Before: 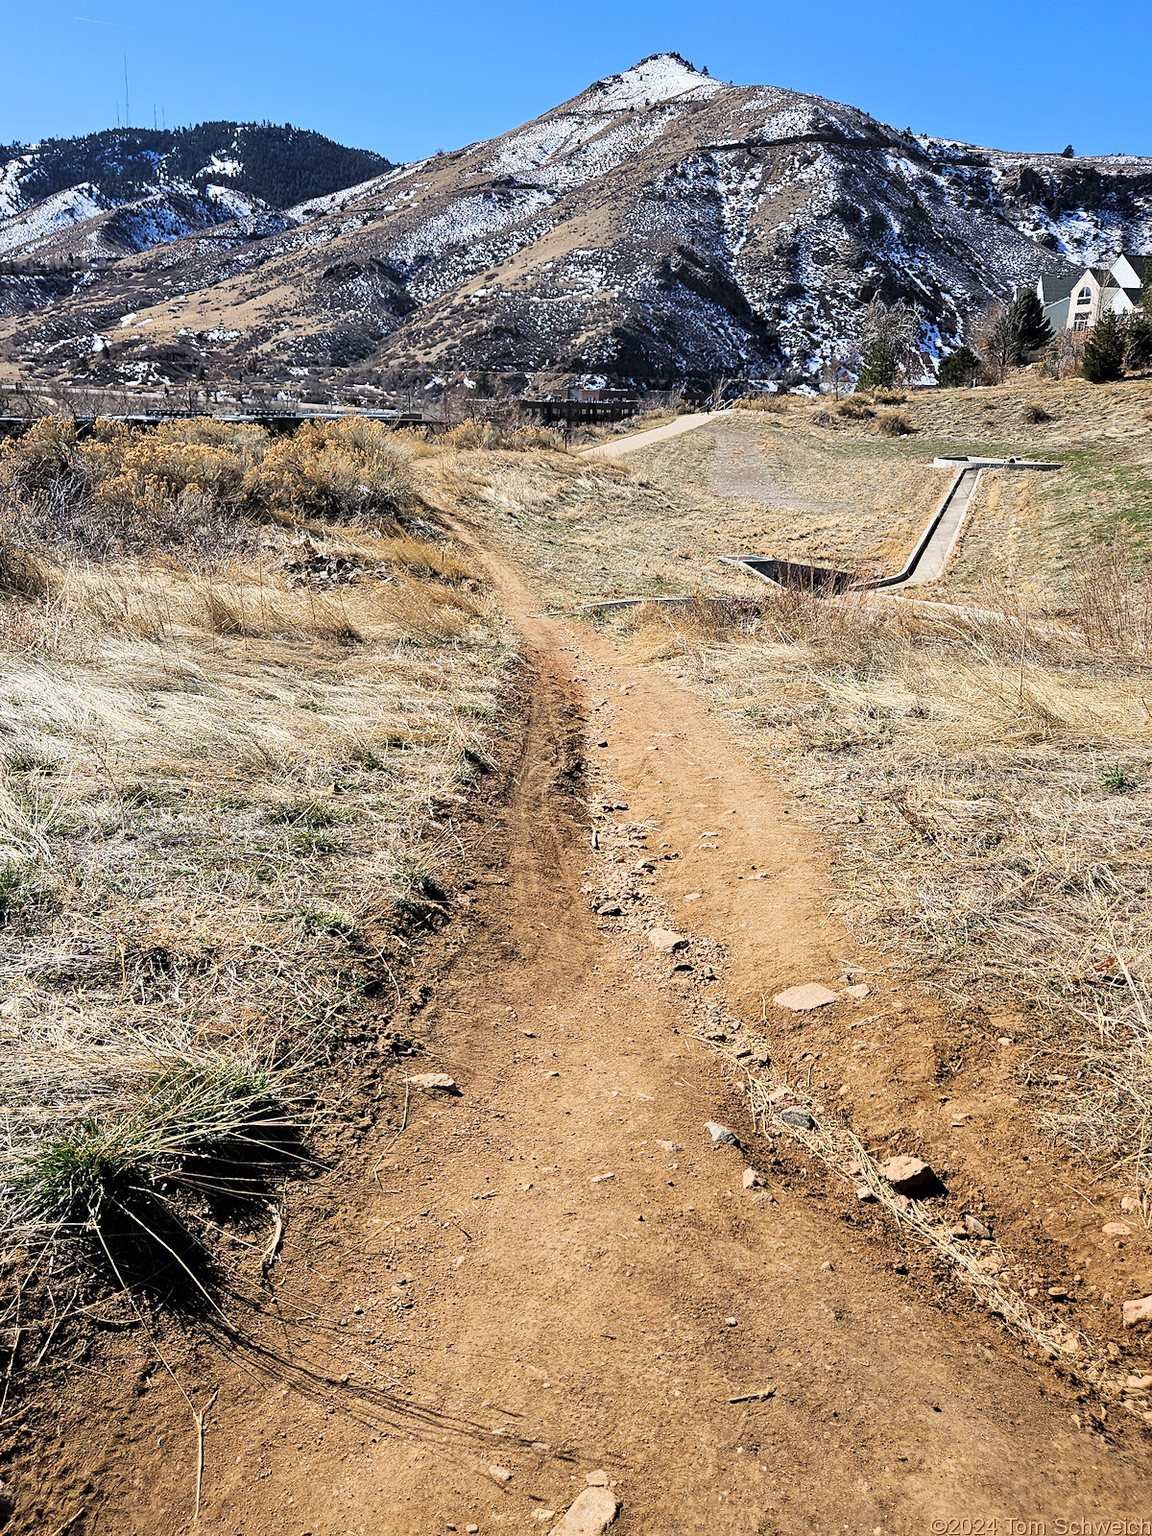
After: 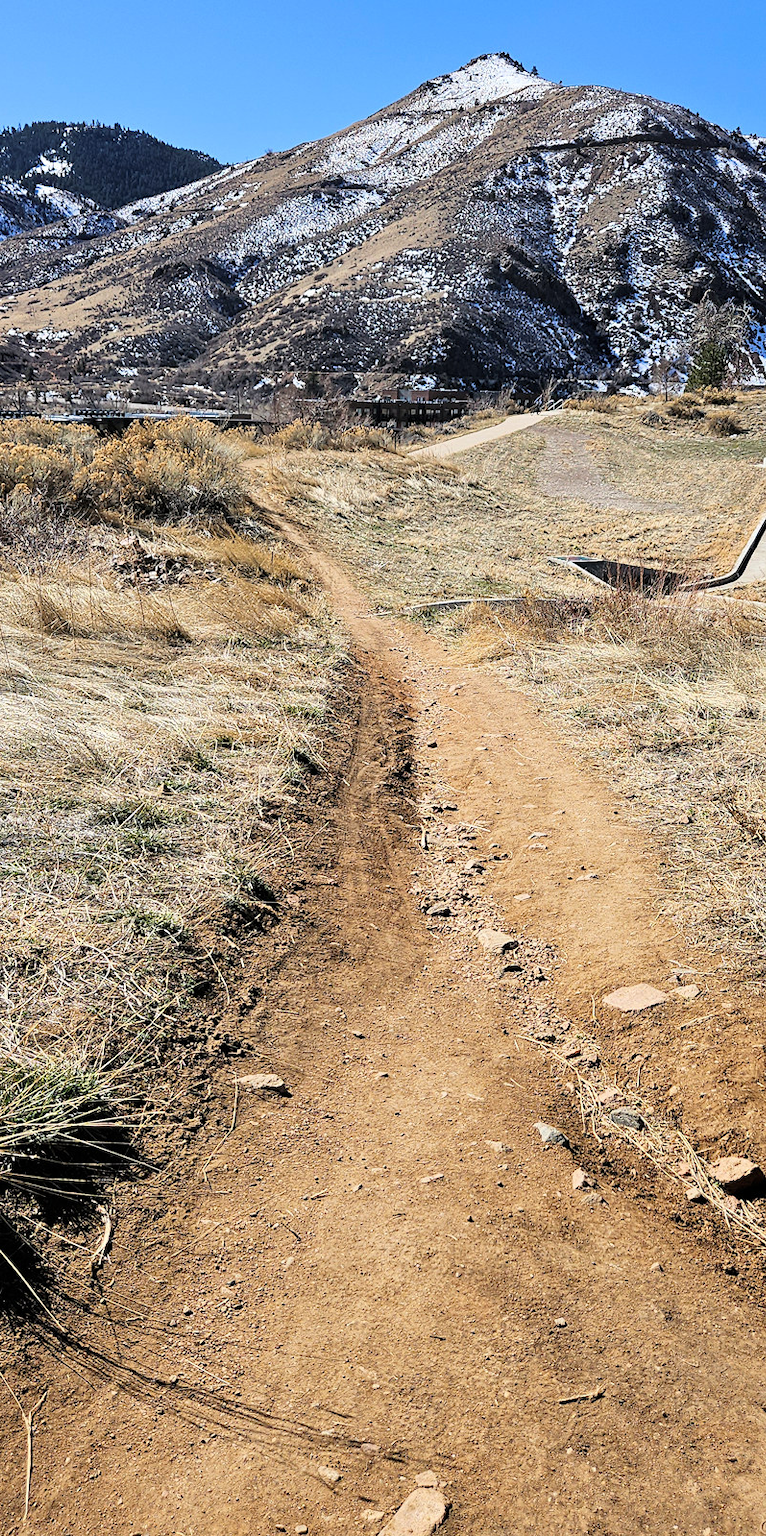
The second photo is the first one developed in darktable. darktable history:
crop and rotate: left 14.882%, right 18.565%
